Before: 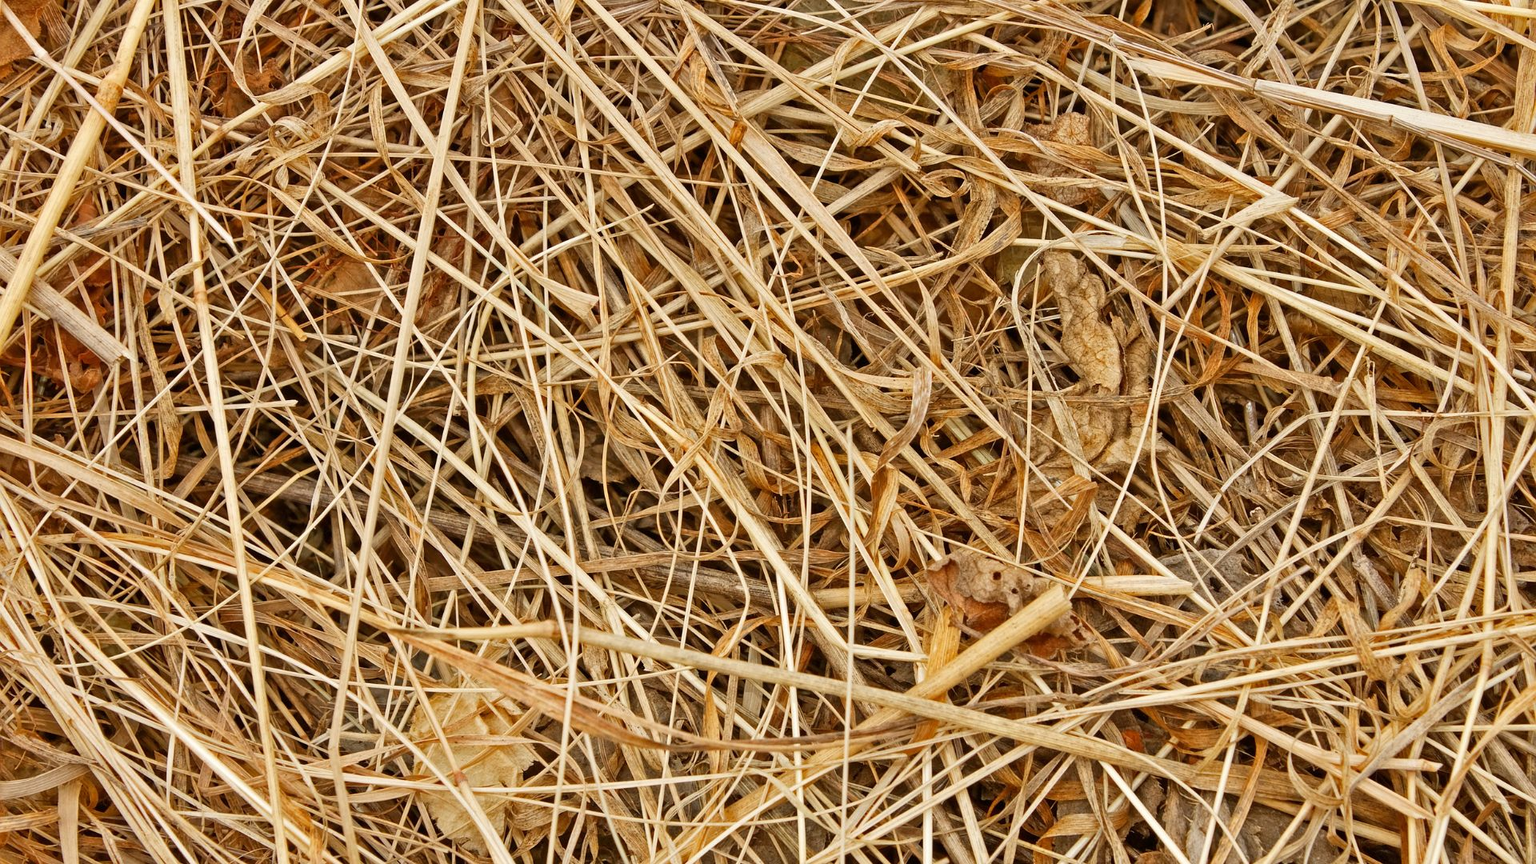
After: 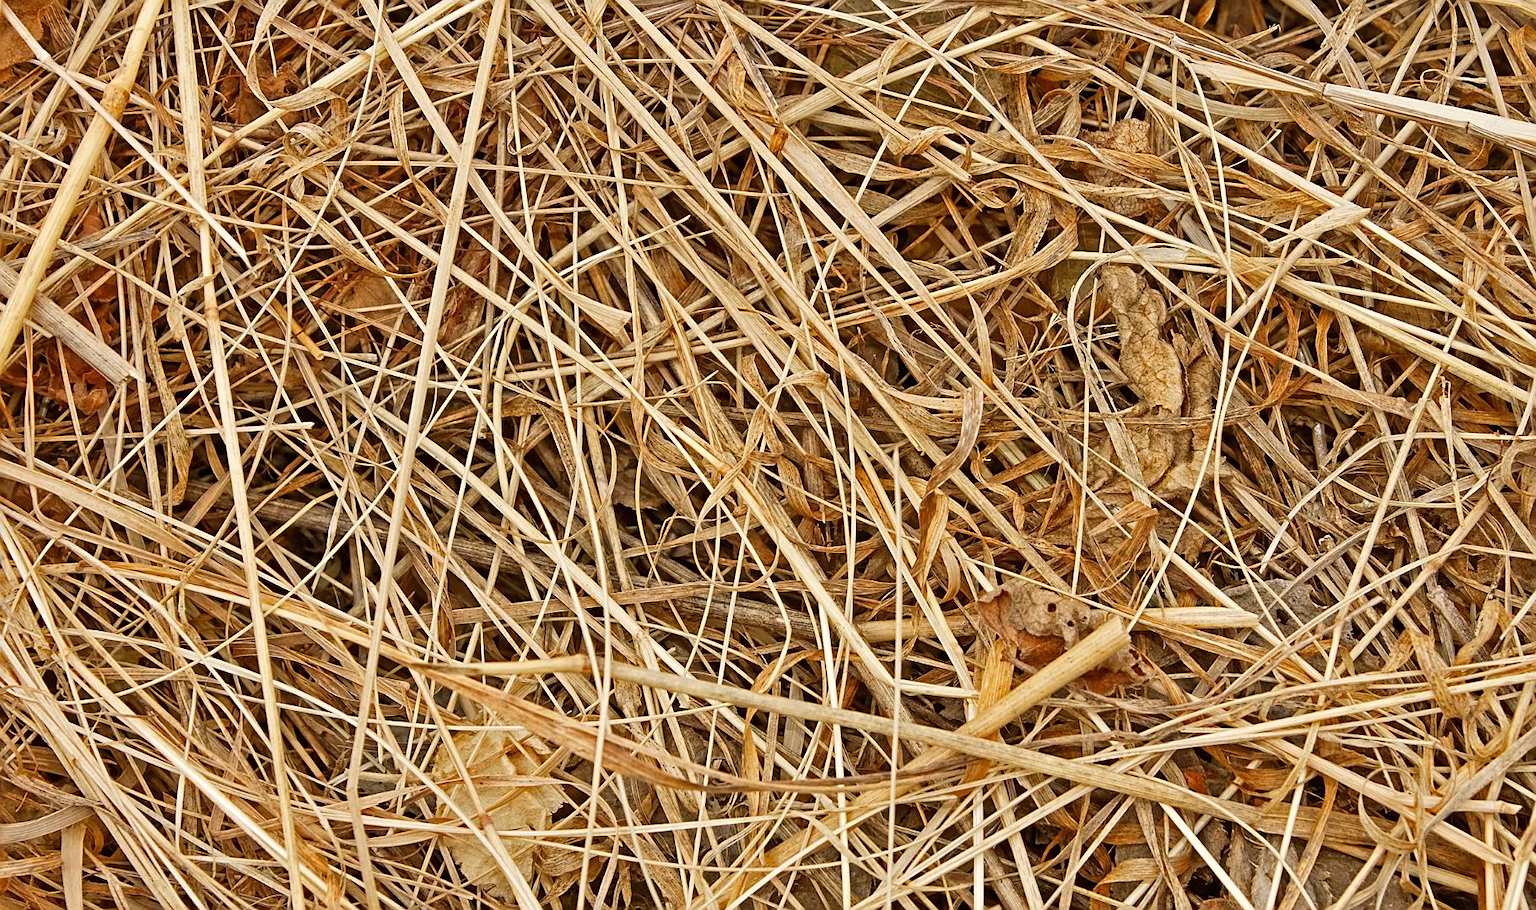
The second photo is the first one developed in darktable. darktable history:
shadows and highlights: low approximation 0.01, soften with gaussian
sharpen: on, module defaults
white balance: emerald 1
crop and rotate: right 5.167%
